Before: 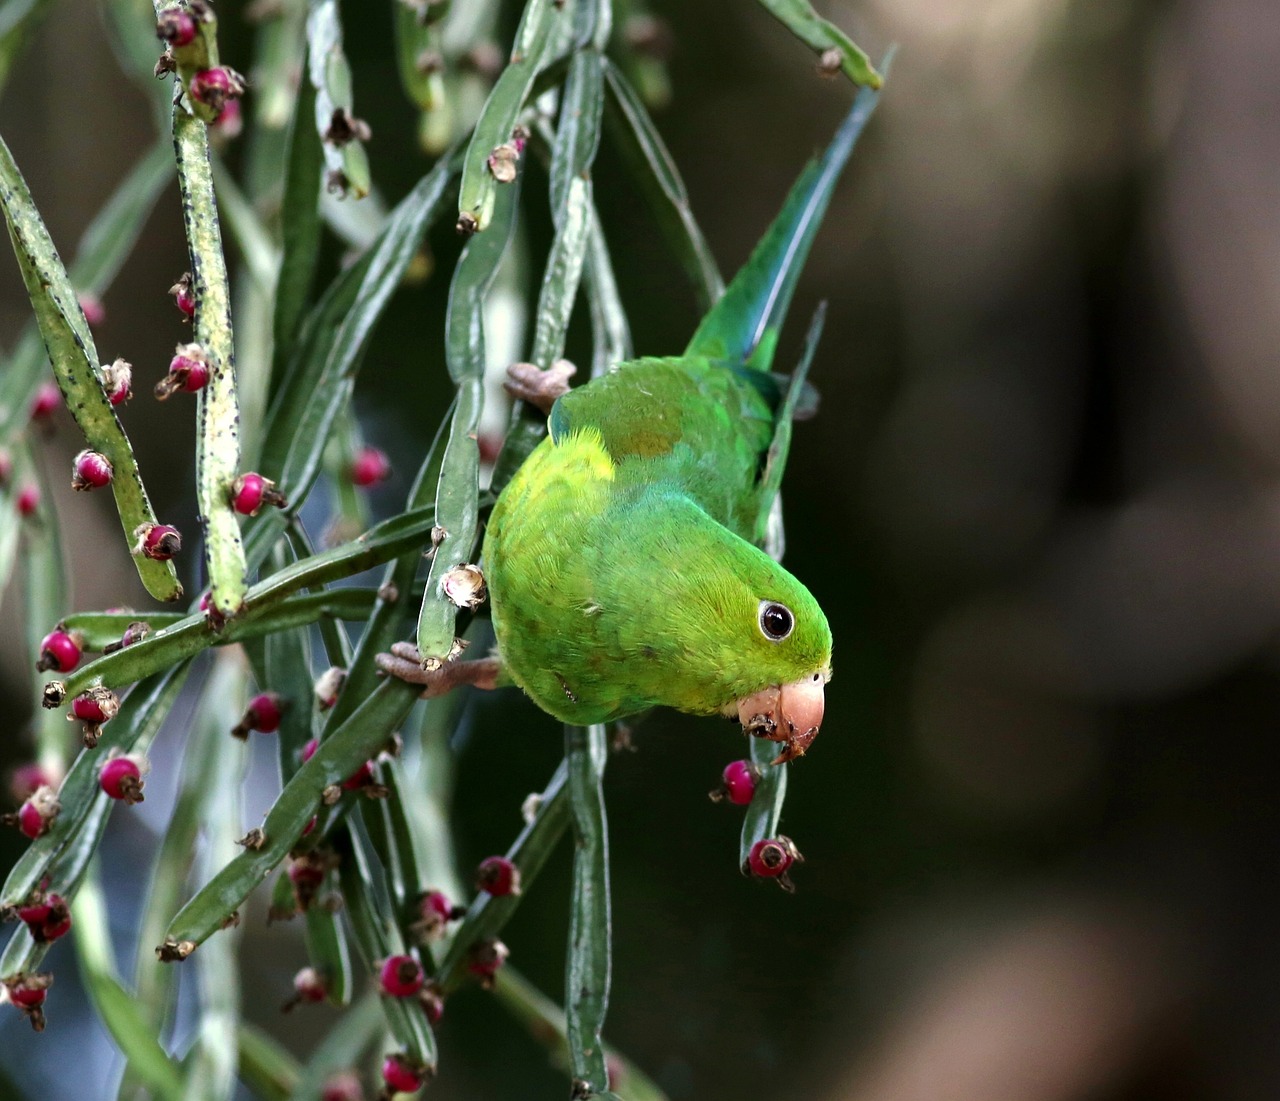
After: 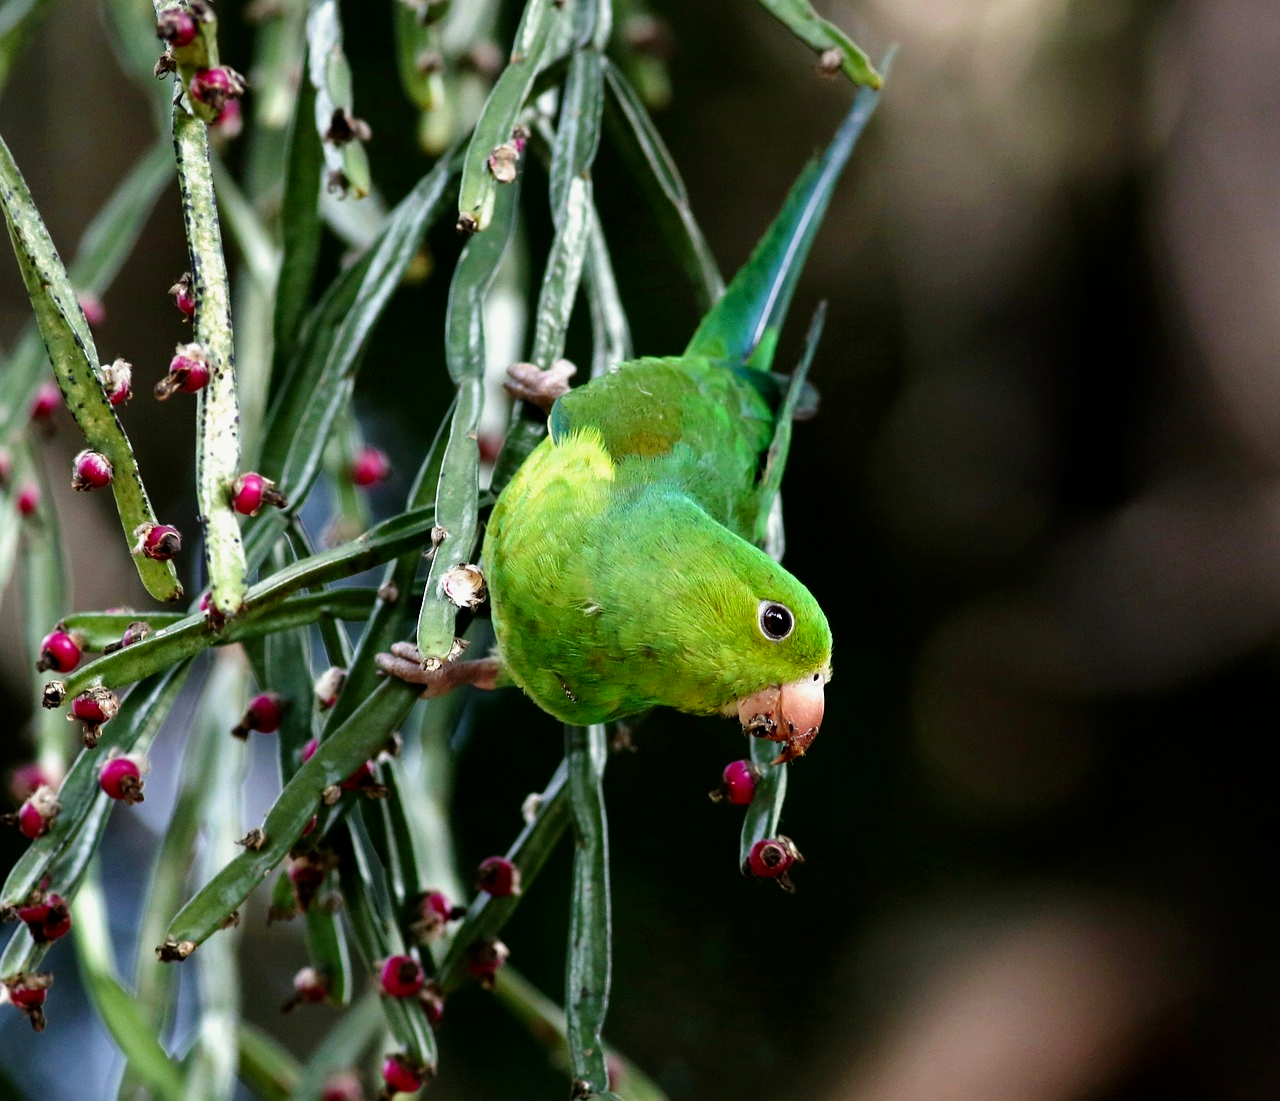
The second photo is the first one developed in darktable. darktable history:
filmic rgb: black relative exposure -12.74 EV, white relative exposure 2.81 EV, target black luminance 0%, hardness 8.6, latitude 69.57%, contrast 1.134, shadows ↔ highlights balance -0.826%, add noise in highlights 0.001, preserve chrominance no, color science v3 (2019), use custom middle-gray values true, contrast in highlights soft
